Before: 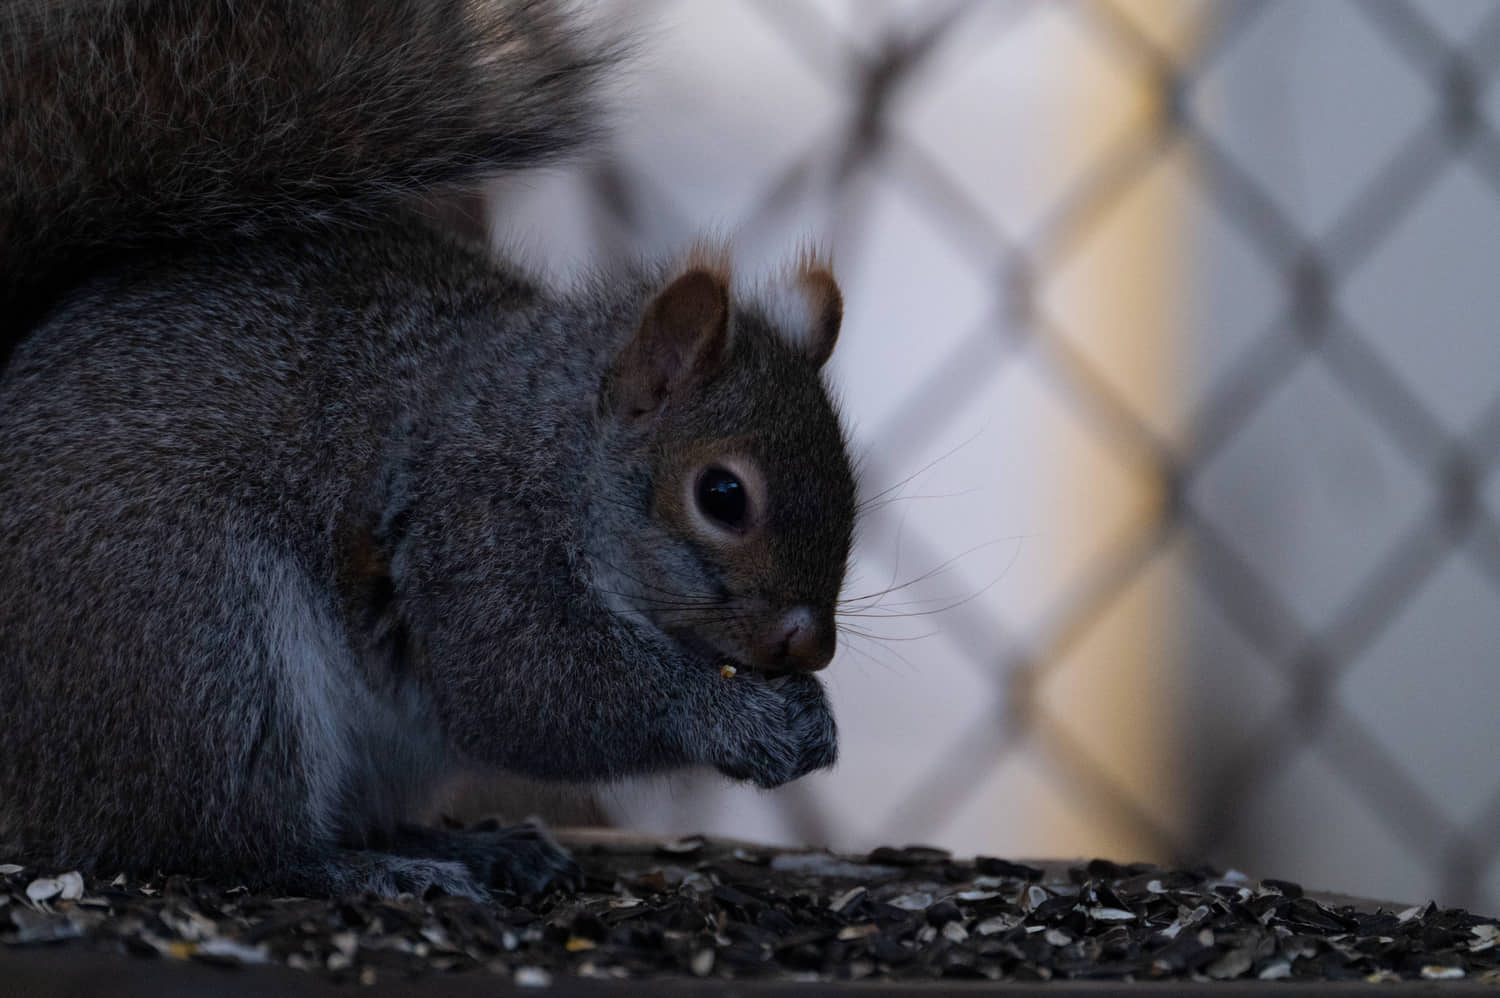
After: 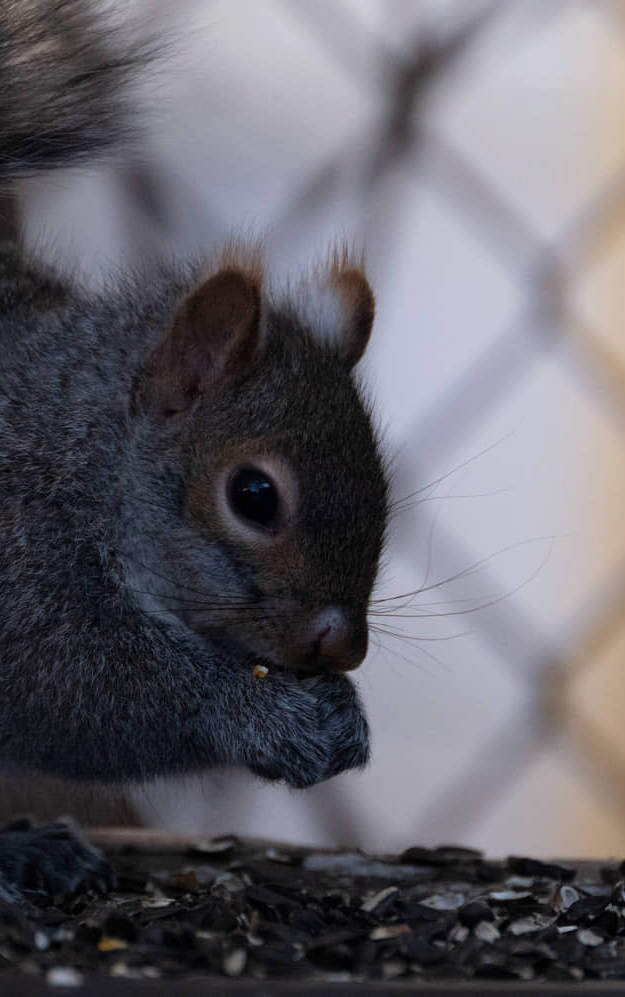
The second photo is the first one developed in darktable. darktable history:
crop: left 31.229%, right 27.105%
white balance: emerald 1
exposure: exposure -0.041 EV, compensate highlight preservation false
